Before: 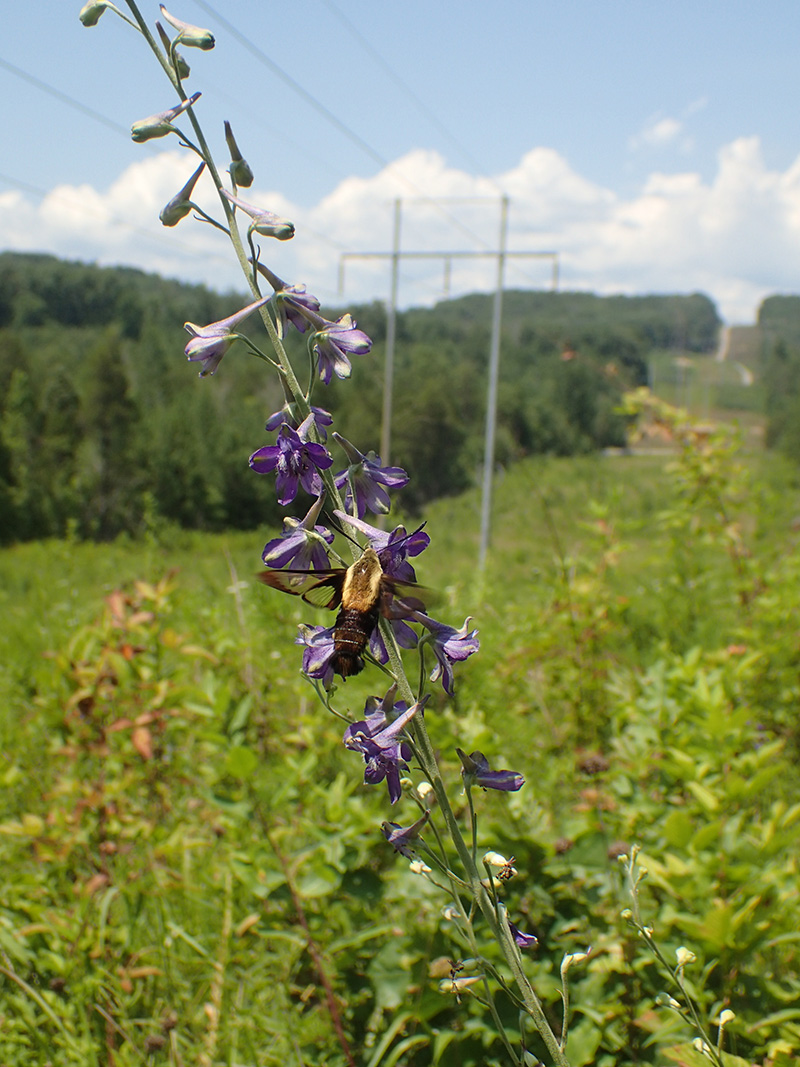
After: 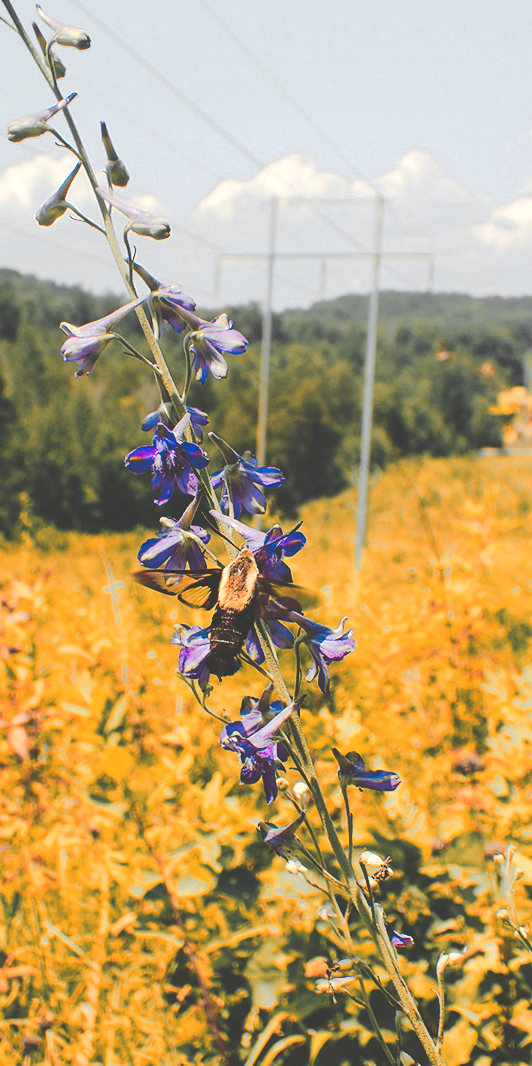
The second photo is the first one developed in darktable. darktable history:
tone curve: curves: ch0 [(0, 0) (0.003, 0.219) (0.011, 0.219) (0.025, 0.223) (0.044, 0.226) (0.069, 0.232) (0.1, 0.24) (0.136, 0.245) (0.177, 0.257) (0.224, 0.281) (0.277, 0.324) (0.335, 0.392) (0.399, 0.484) (0.468, 0.585) (0.543, 0.672) (0.623, 0.741) (0.709, 0.788) (0.801, 0.835) (0.898, 0.878) (1, 1)], preserve colors none
crop and rotate: left 15.598%, right 17.782%
color zones: curves: ch0 [(0.009, 0.528) (0.136, 0.6) (0.255, 0.586) (0.39, 0.528) (0.522, 0.584) (0.686, 0.736) (0.849, 0.561)]; ch1 [(0.045, 0.781) (0.14, 0.416) (0.257, 0.695) (0.442, 0.032) (0.738, 0.338) (0.818, 0.632) (0.891, 0.741) (1, 0.704)]; ch2 [(0, 0.667) (0.141, 0.52) (0.26, 0.37) (0.474, 0.432) (0.743, 0.286)]
